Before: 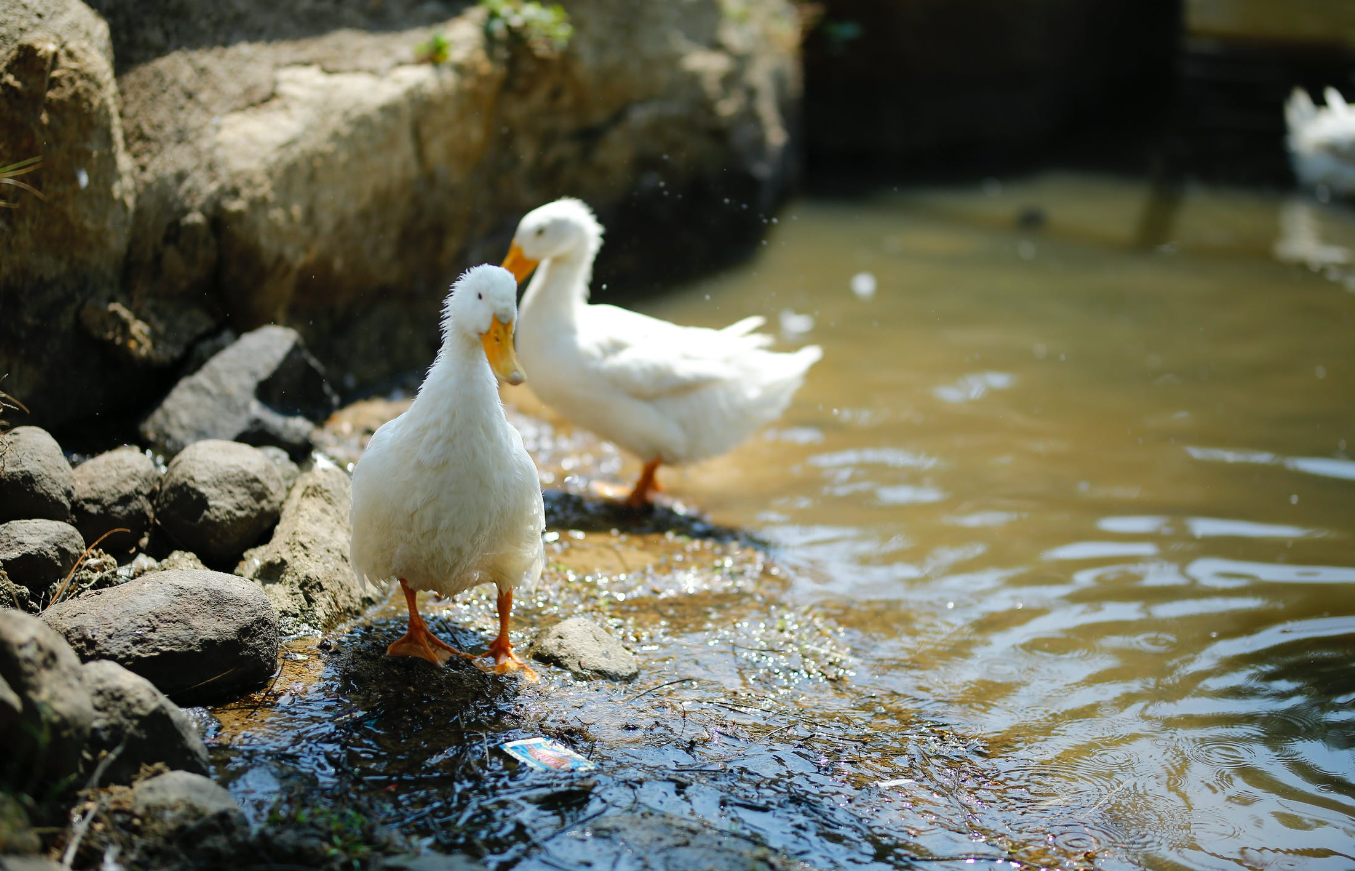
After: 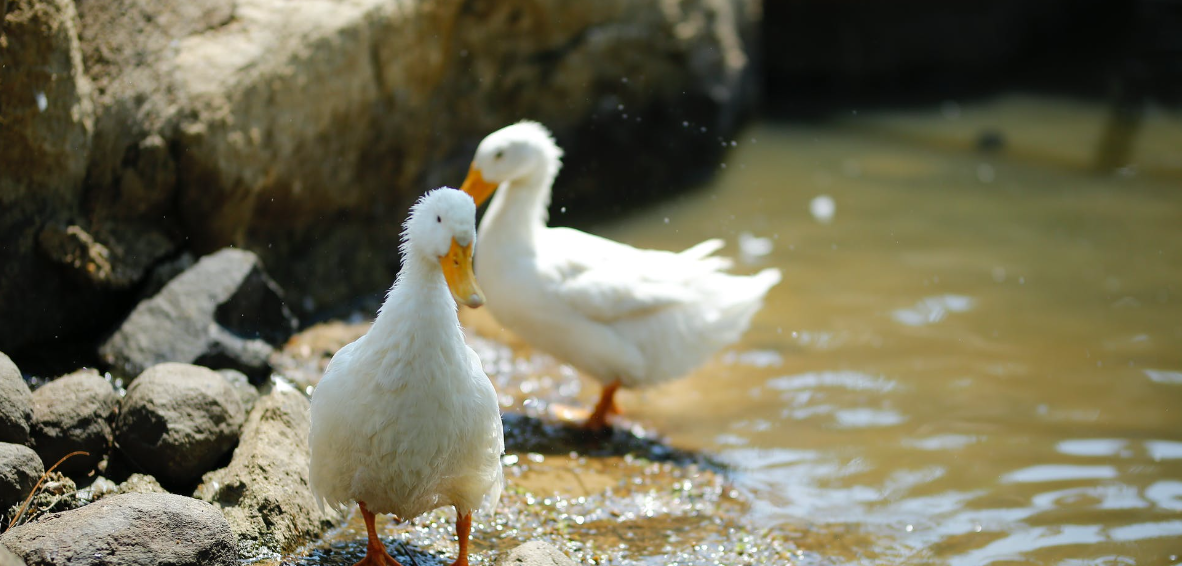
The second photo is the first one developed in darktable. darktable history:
crop: left 3.065%, top 8.955%, right 9.652%, bottom 25.96%
